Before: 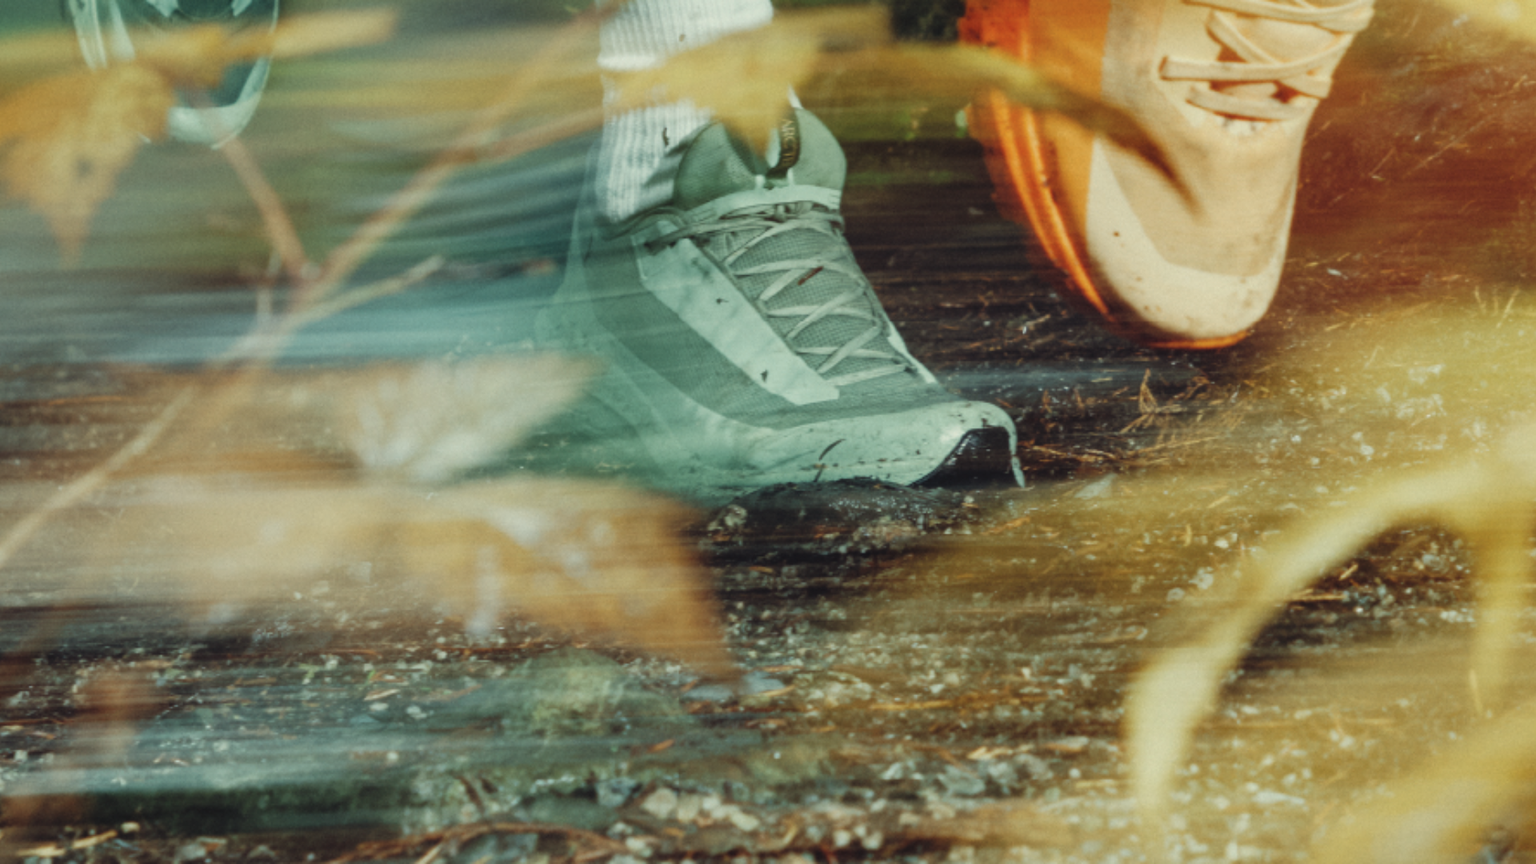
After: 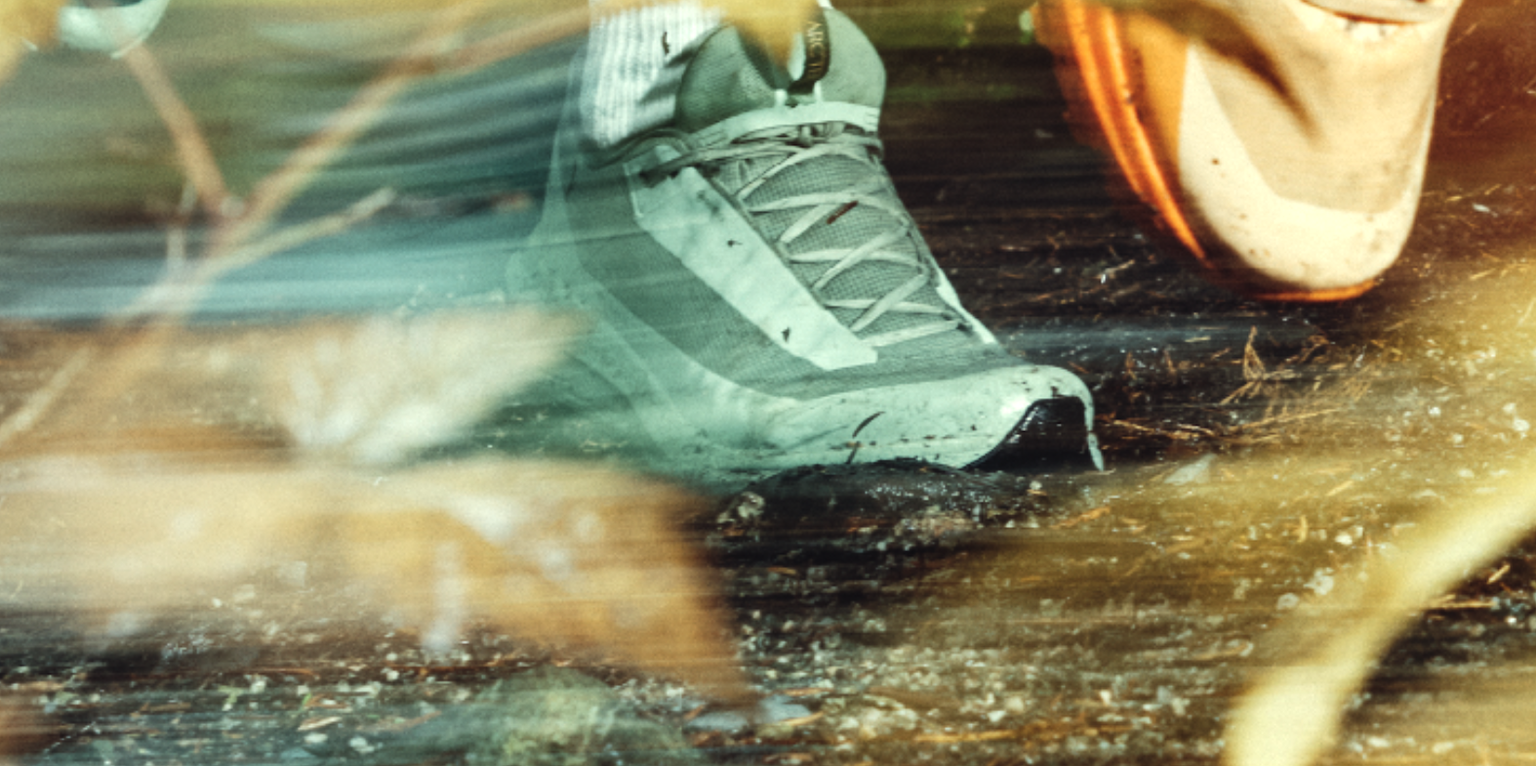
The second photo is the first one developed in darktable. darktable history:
crop: left 7.856%, top 11.836%, right 10.12%, bottom 15.387%
tone equalizer: -8 EV -0.75 EV, -7 EV -0.7 EV, -6 EV -0.6 EV, -5 EV -0.4 EV, -3 EV 0.4 EV, -2 EV 0.6 EV, -1 EV 0.7 EV, +0 EV 0.75 EV, edges refinement/feathering 500, mask exposure compensation -1.57 EV, preserve details no
